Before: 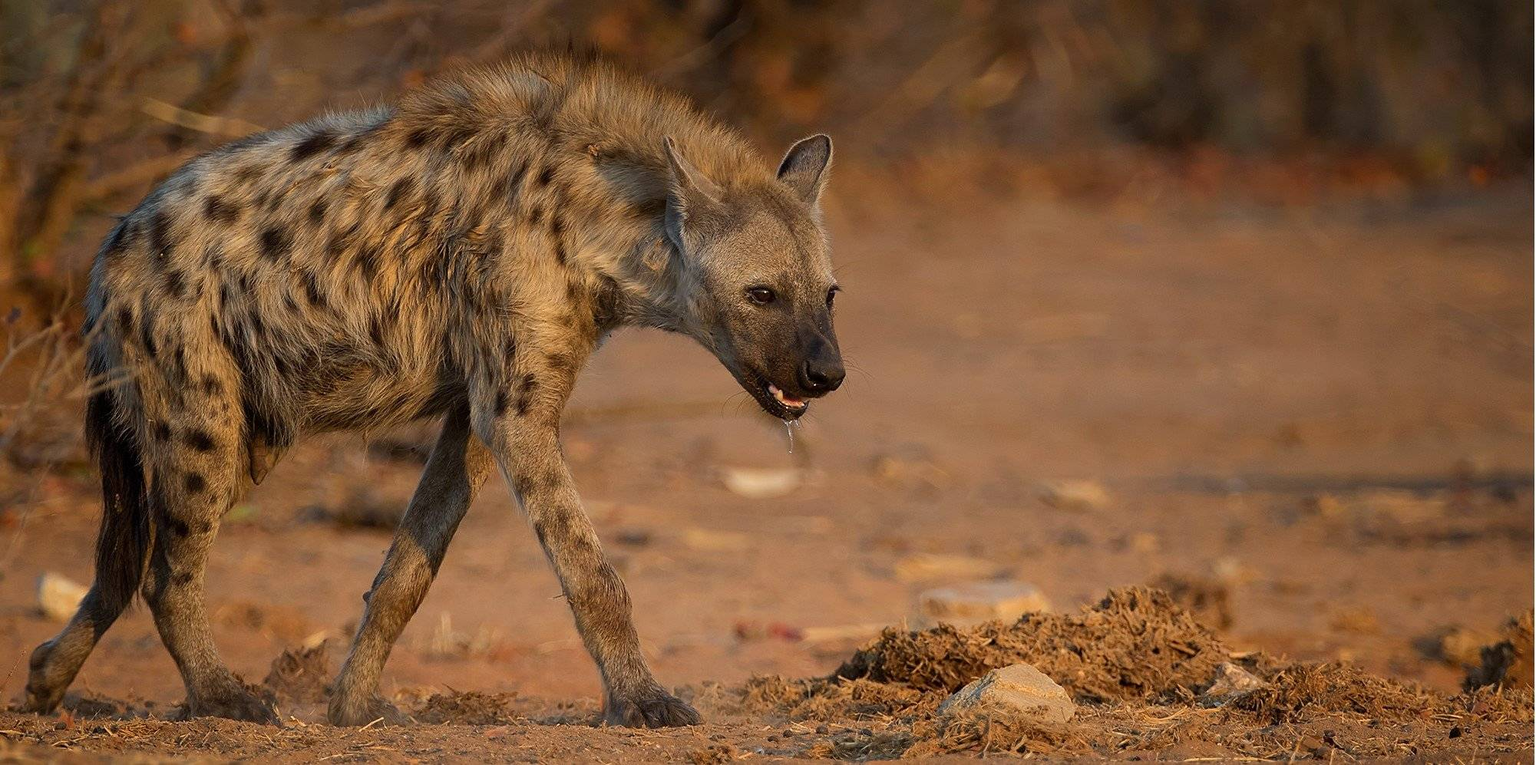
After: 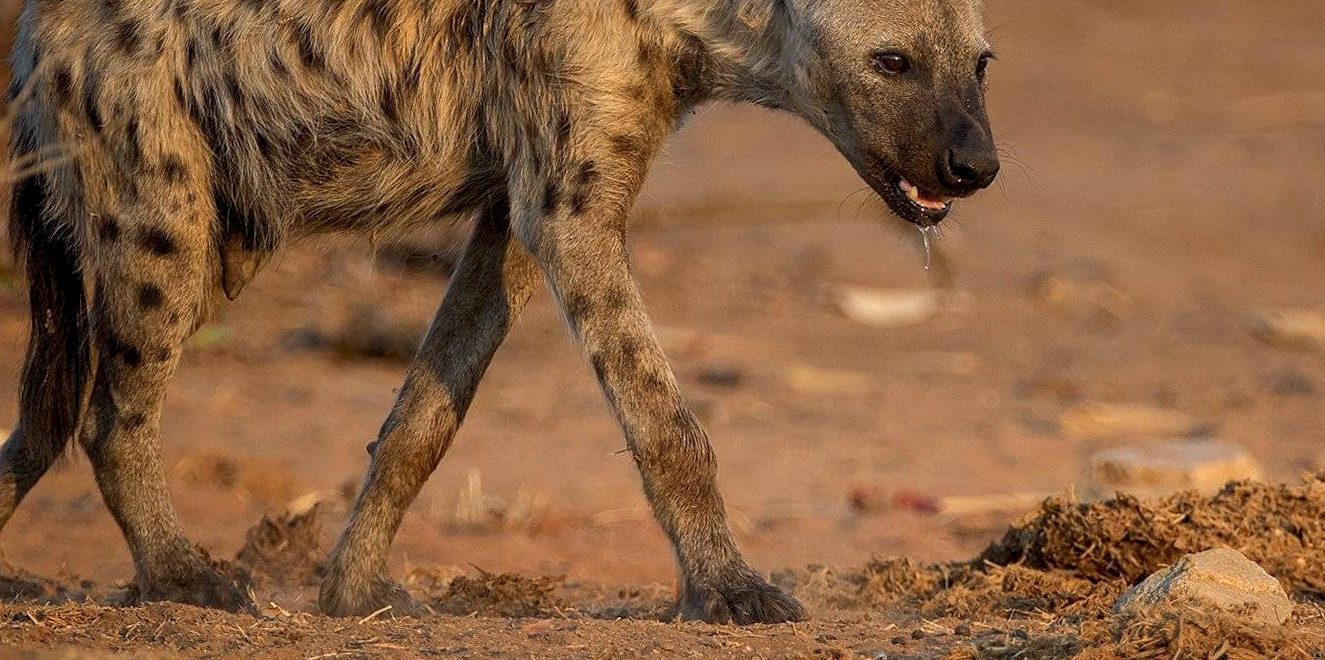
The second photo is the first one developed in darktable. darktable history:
crop and rotate: angle -0.82°, left 3.85%, top 31.828%, right 27.992%
local contrast: on, module defaults
shadows and highlights: shadows 43.06, highlights 6.94
